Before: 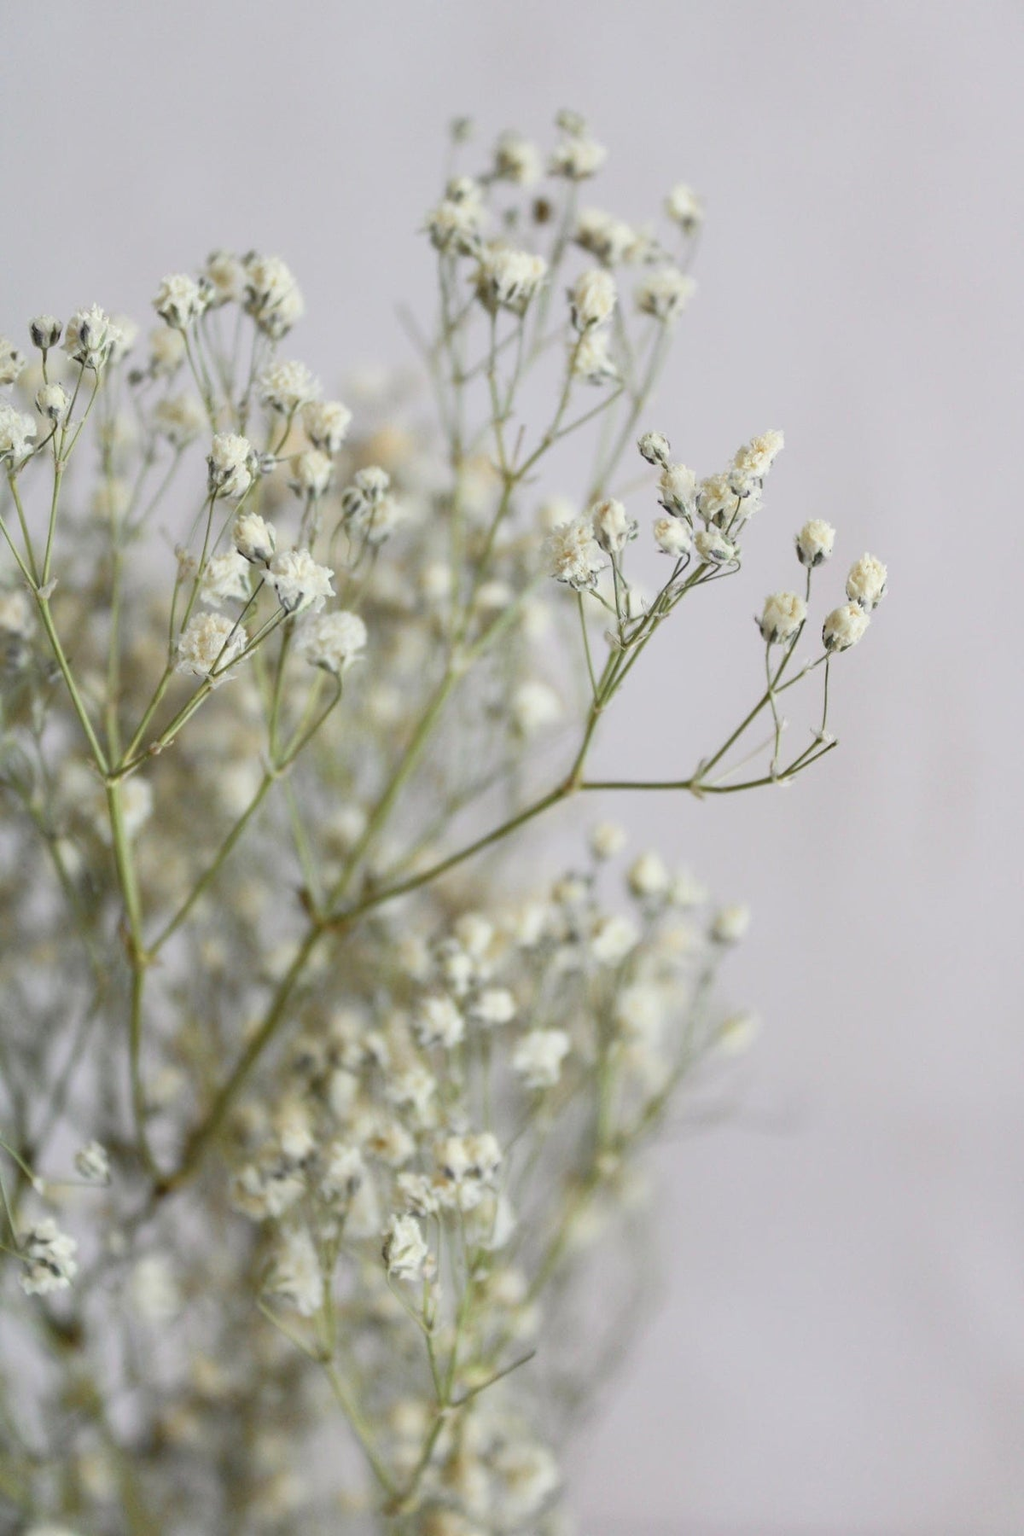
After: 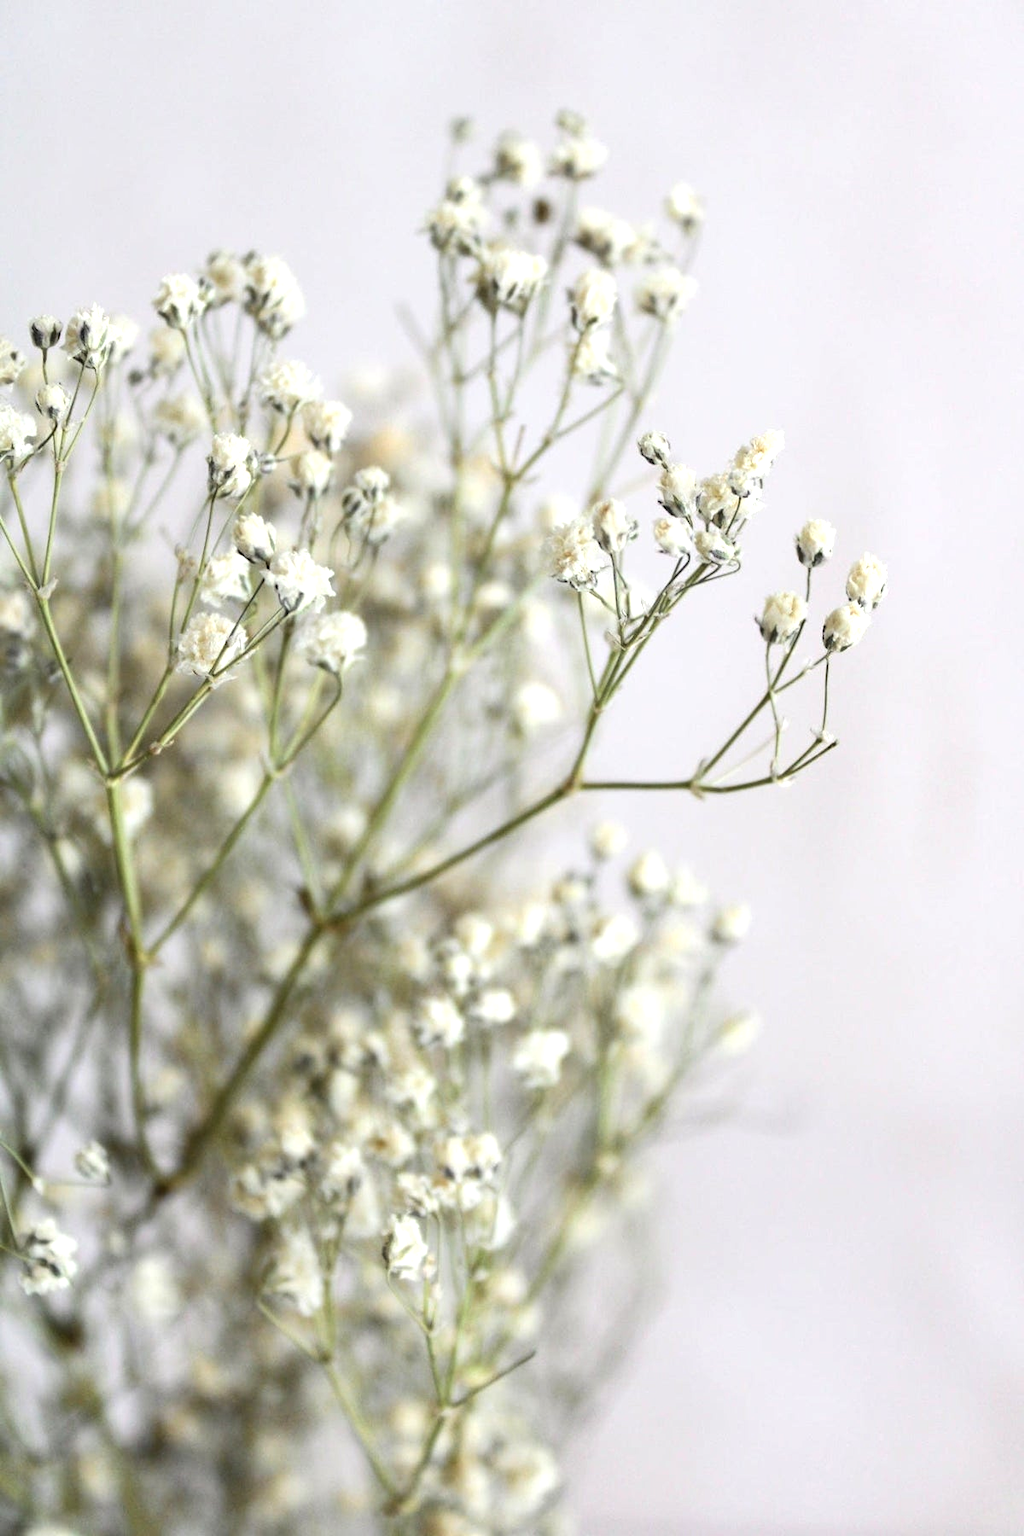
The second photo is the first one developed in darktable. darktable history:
tone equalizer: -8 EV -0.752 EV, -7 EV -0.69 EV, -6 EV -0.57 EV, -5 EV -0.407 EV, -3 EV 0.372 EV, -2 EV 0.6 EV, -1 EV 0.699 EV, +0 EV 0.726 EV, edges refinement/feathering 500, mask exposure compensation -1.57 EV, preserve details no
